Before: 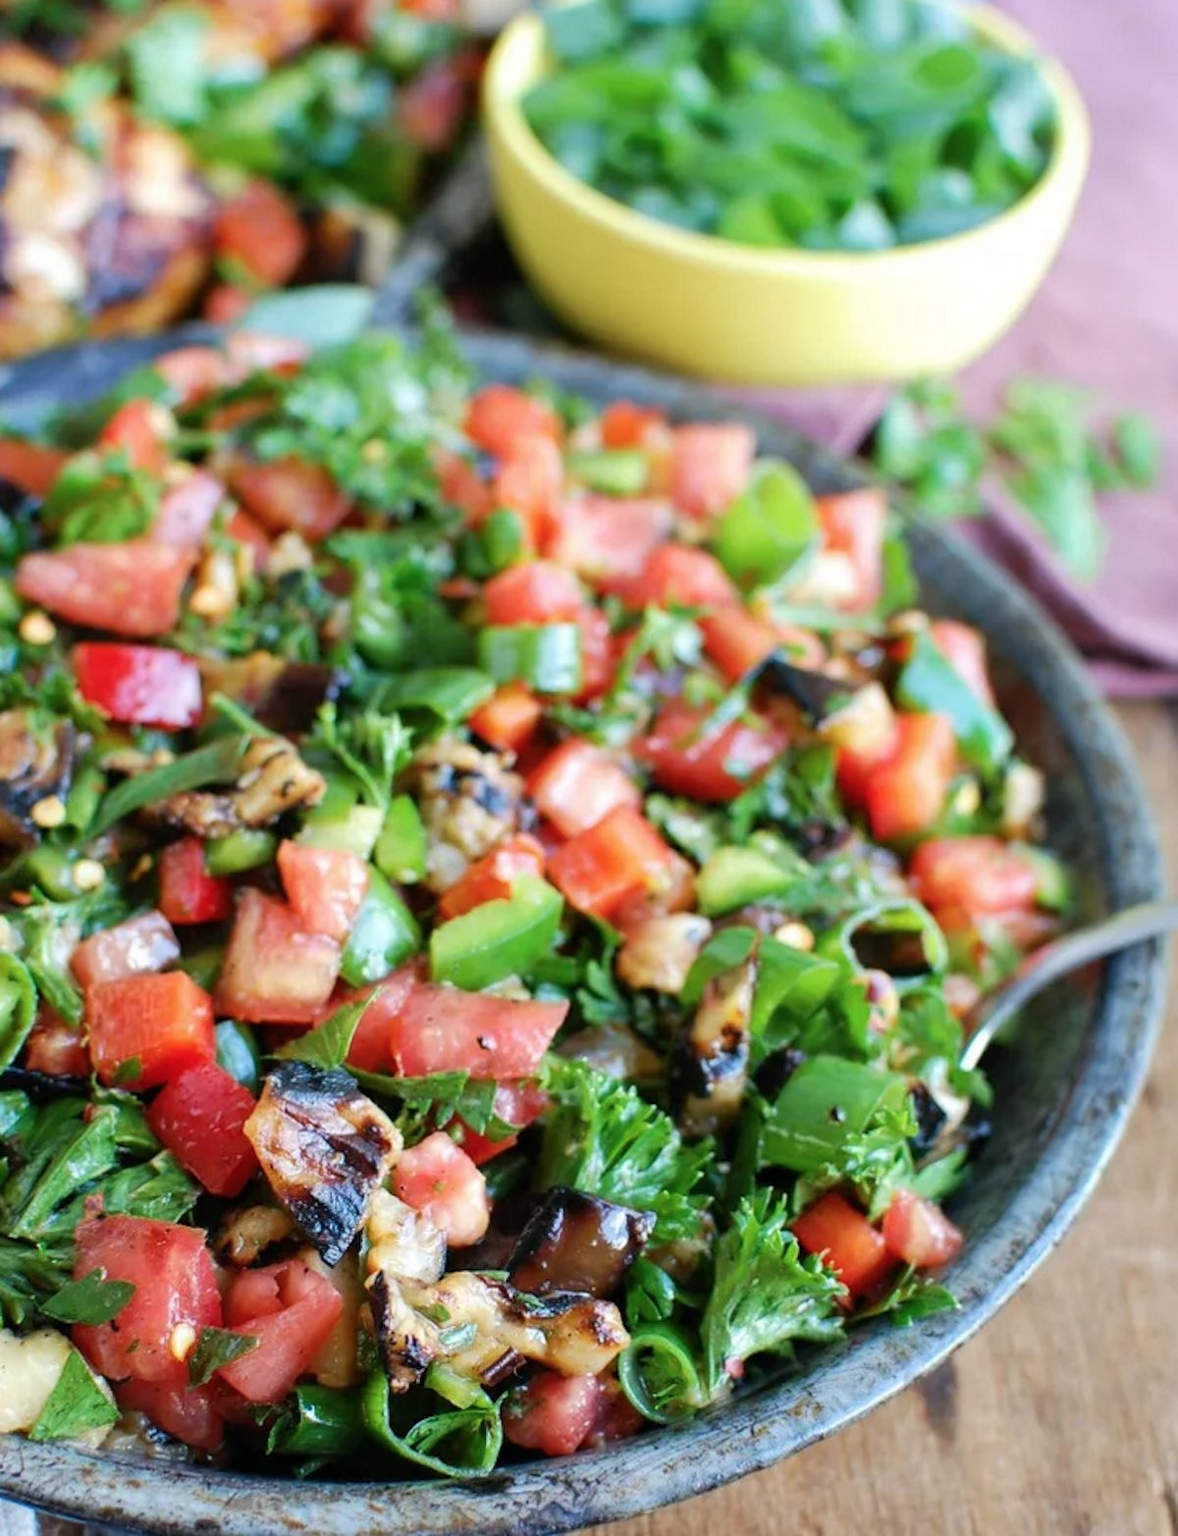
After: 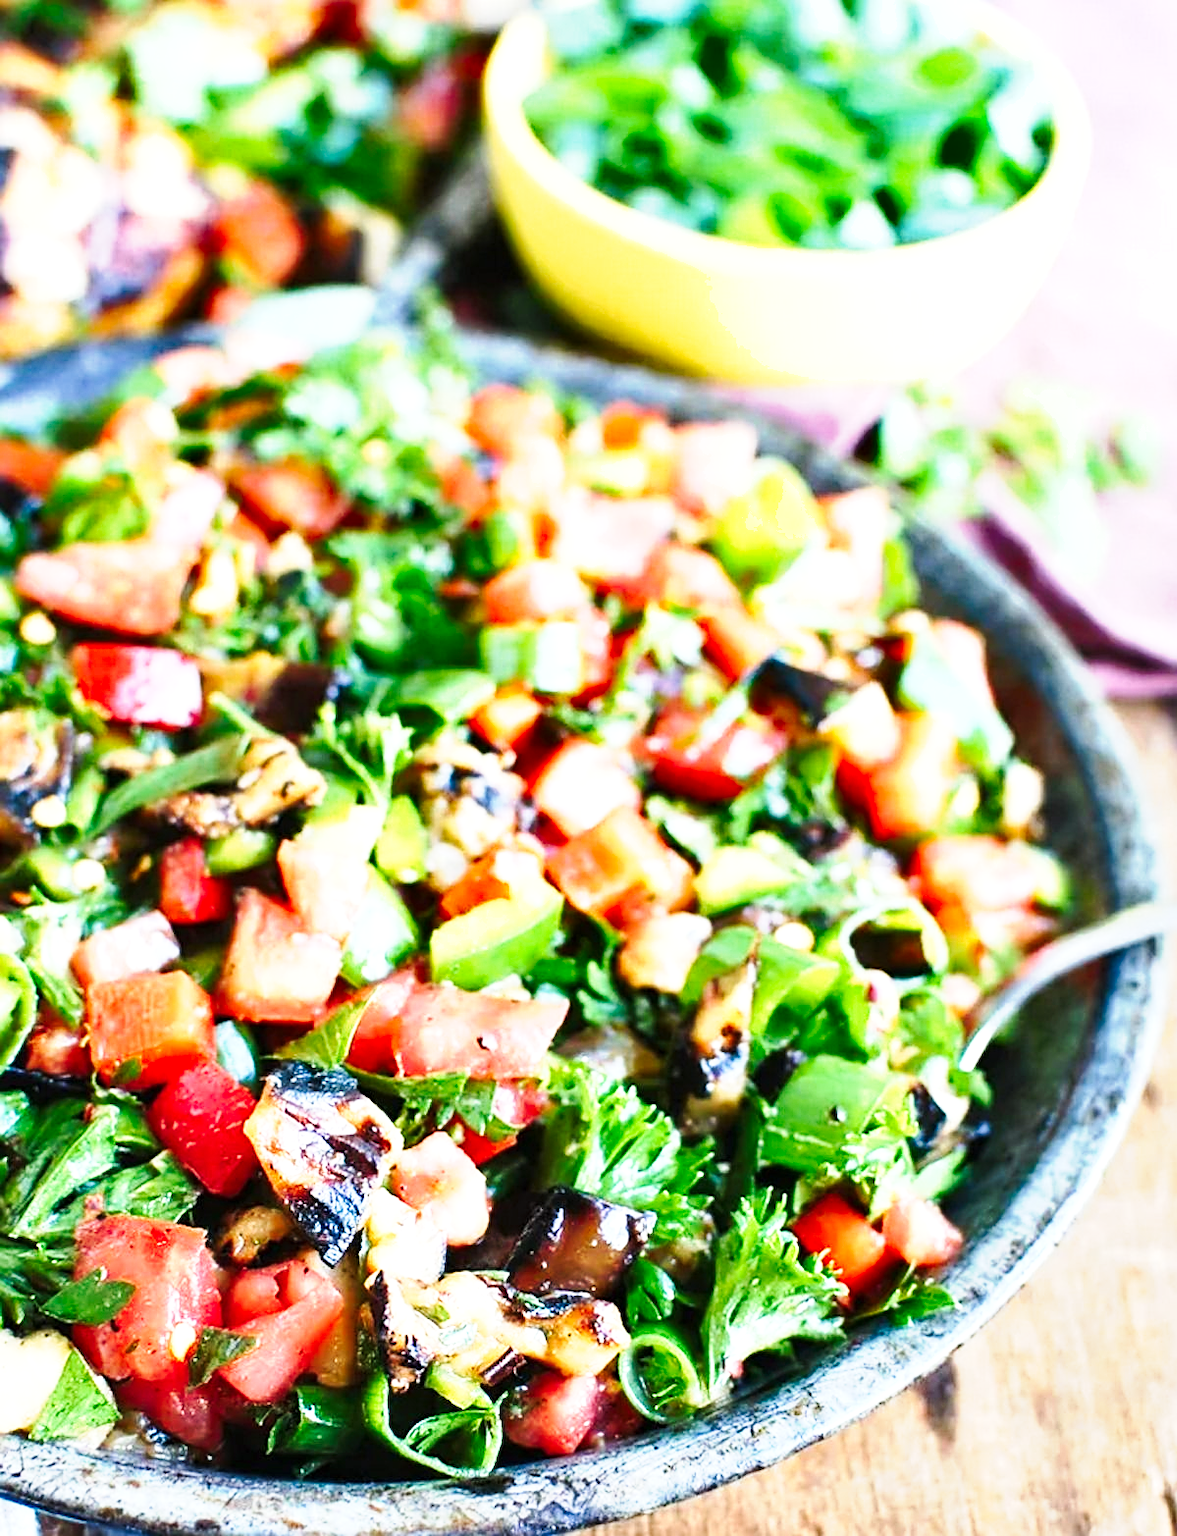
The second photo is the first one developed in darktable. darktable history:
exposure: black level correction 0, exposure 0.7 EV, compensate exposure bias true, compensate highlight preservation false
sharpen: on, module defaults
shadows and highlights: soften with gaussian
tone curve: curves: ch0 [(0, 0) (0.003, 0.003) (0.011, 0.009) (0.025, 0.022) (0.044, 0.037) (0.069, 0.051) (0.1, 0.079) (0.136, 0.114) (0.177, 0.152) (0.224, 0.212) (0.277, 0.281) (0.335, 0.358) (0.399, 0.459) (0.468, 0.573) (0.543, 0.684) (0.623, 0.779) (0.709, 0.866) (0.801, 0.949) (0.898, 0.98) (1, 1)], preserve colors none
